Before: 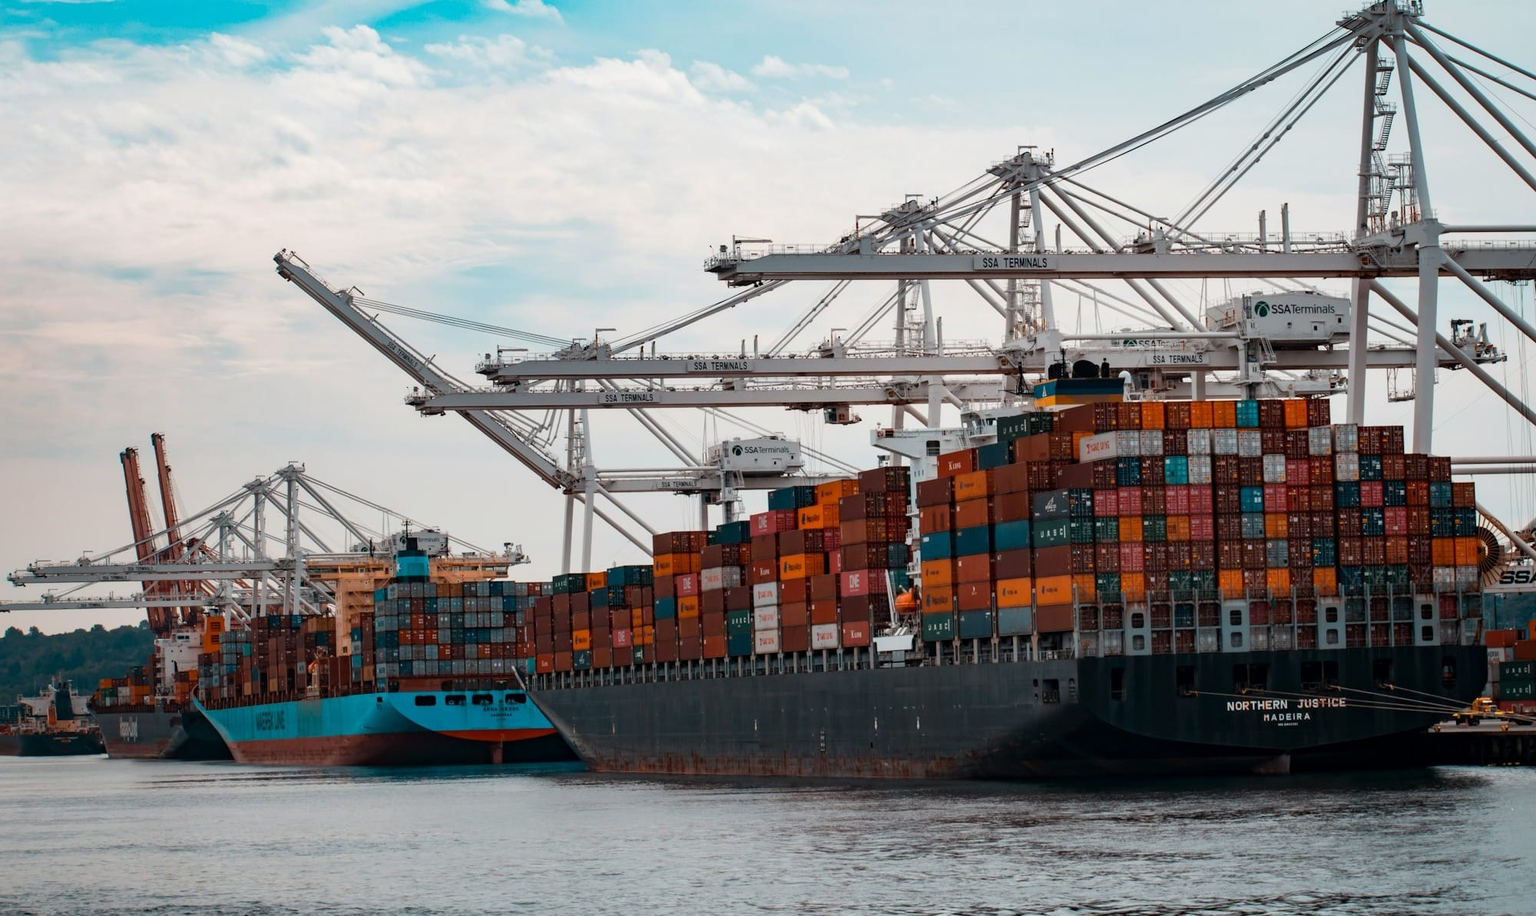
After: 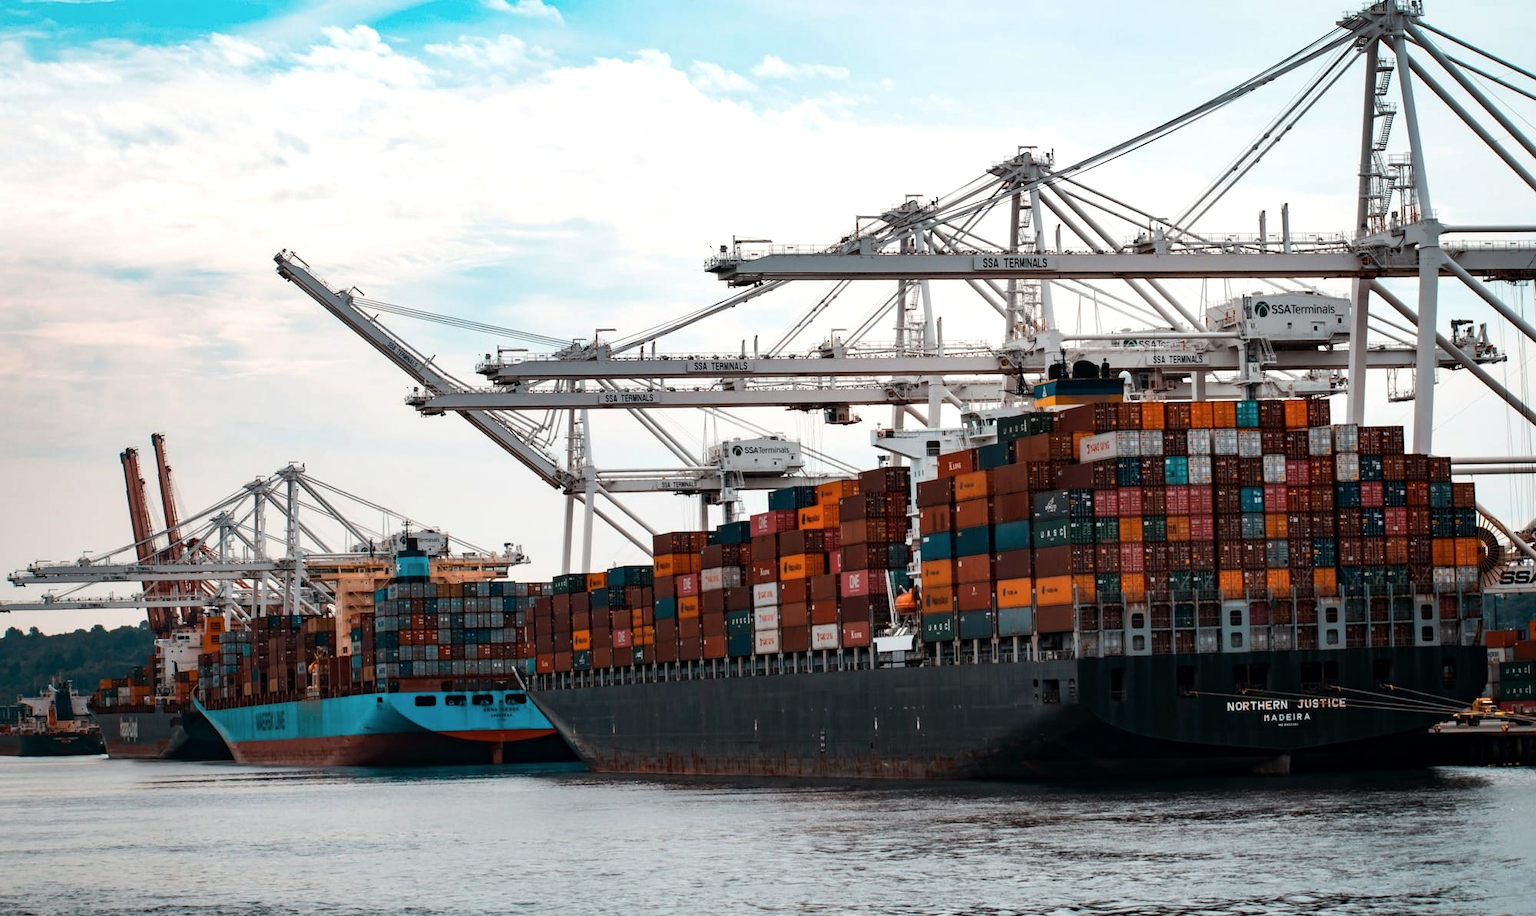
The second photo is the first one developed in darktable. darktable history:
contrast brightness saturation: saturation -0.05
tone equalizer: -8 EV -0.417 EV, -7 EV -0.389 EV, -6 EV -0.333 EV, -5 EV -0.222 EV, -3 EV 0.222 EV, -2 EV 0.333 EV, -1 EV 0.389 EV, +0 EV 0.417 EV, edges refinement/feathering 500, mask exposure compensation -1.25 EV, preserve details no
